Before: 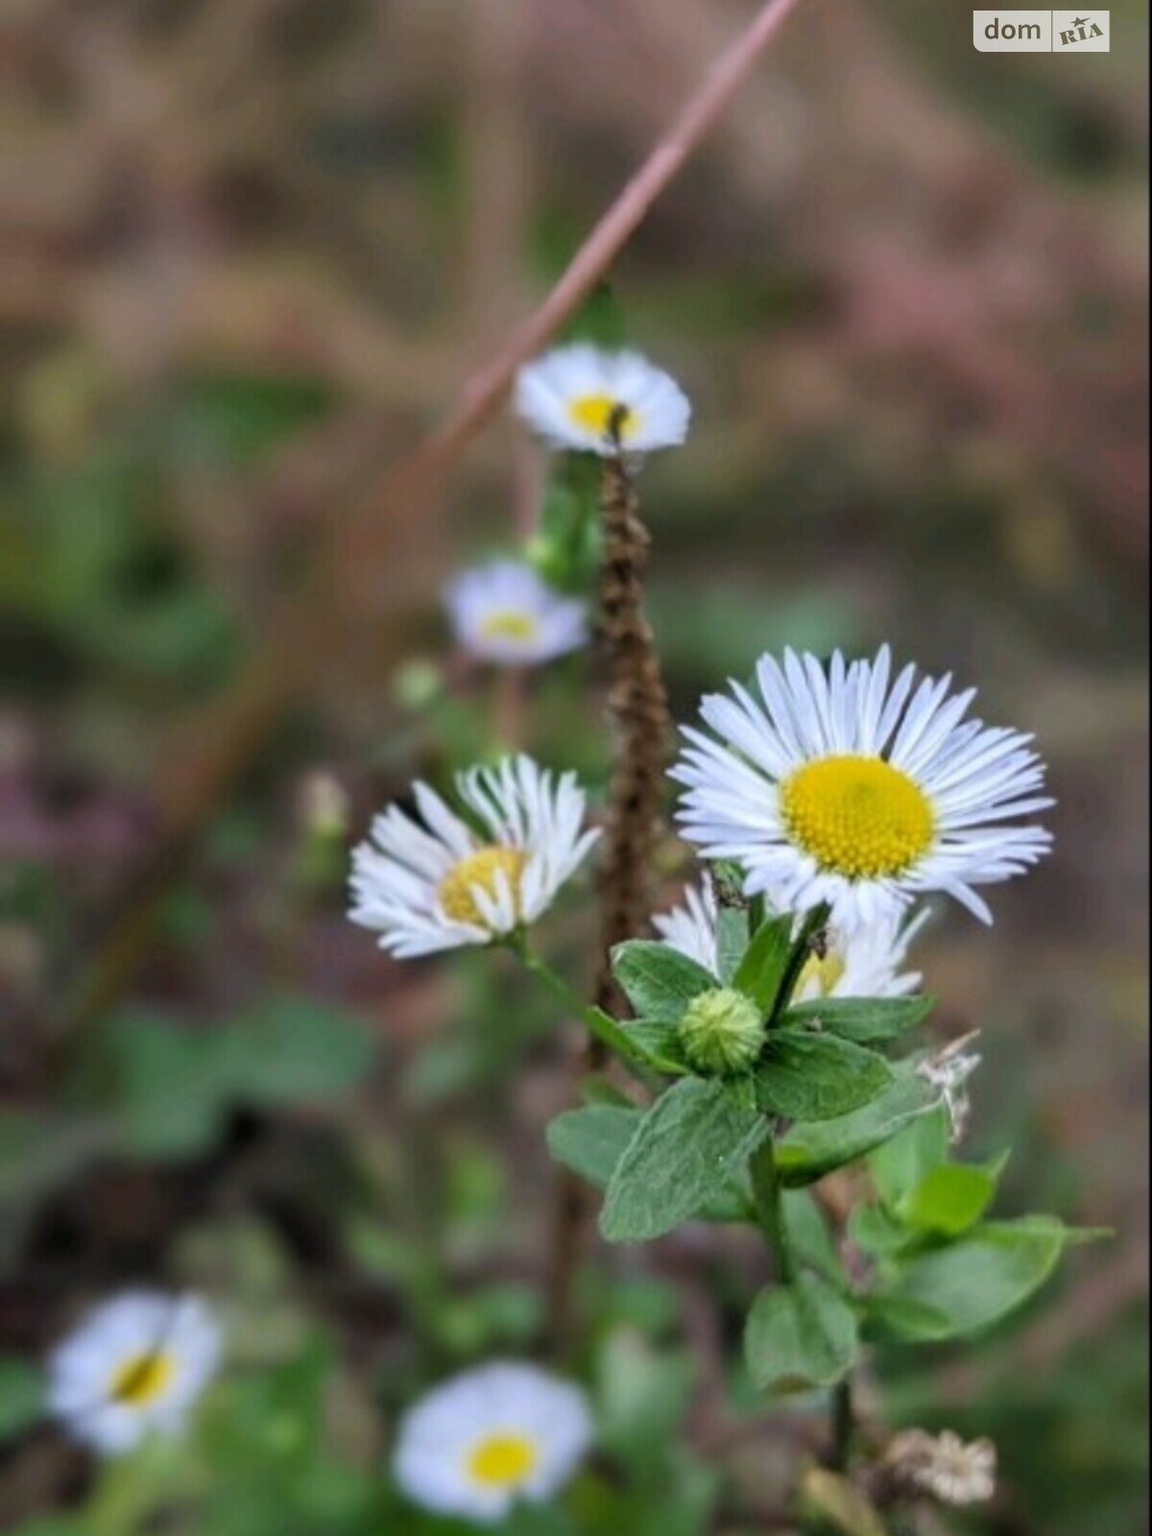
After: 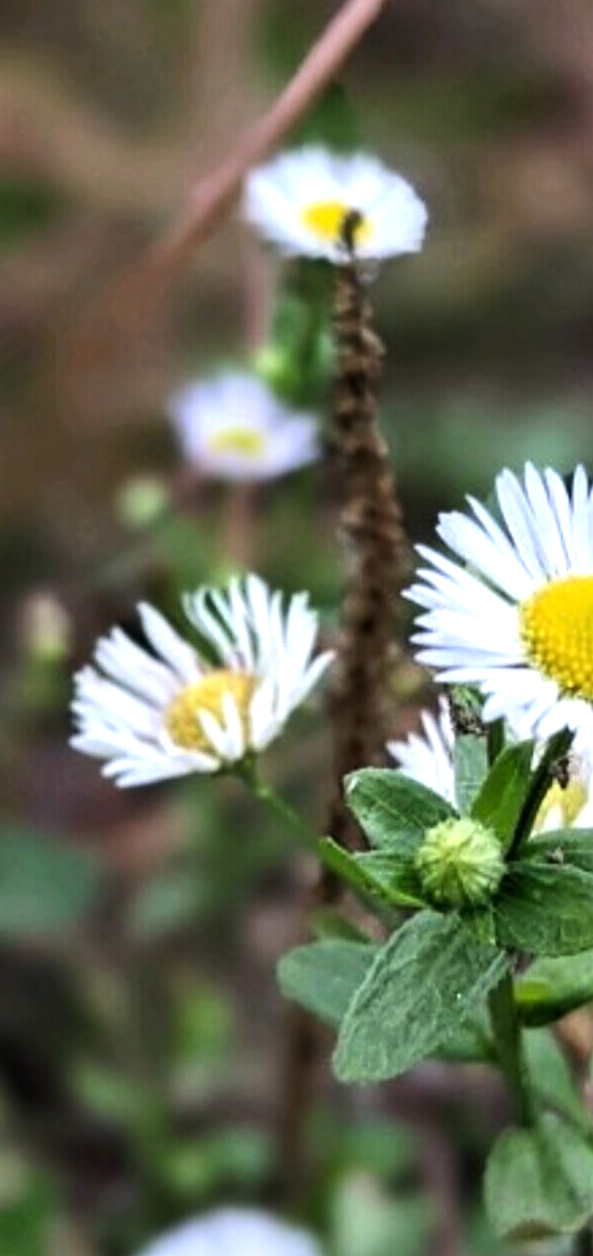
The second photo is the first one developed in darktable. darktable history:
sharpen: radius 1.864, amount 0.398, threshold 1.271
tone equalizer: -8 EV -0.75 EV, -7 EV -0.7 EV, -6 EV -0.6 EV, -5 EV -0.4 EV, -3 EV 0.4 EV, -2 EV 0.6 EV, -1 EV 0.7 EV, +0 EV 0.75 EV, edges refinement/feathering 500, mask exposure compensation -1.57 EV, preserve details no
crop and rotate: angle 0.02°, left 24.353%, top 13.219%, right 26.156%, bottom 8.224%
white balance: red 1, blue 1
